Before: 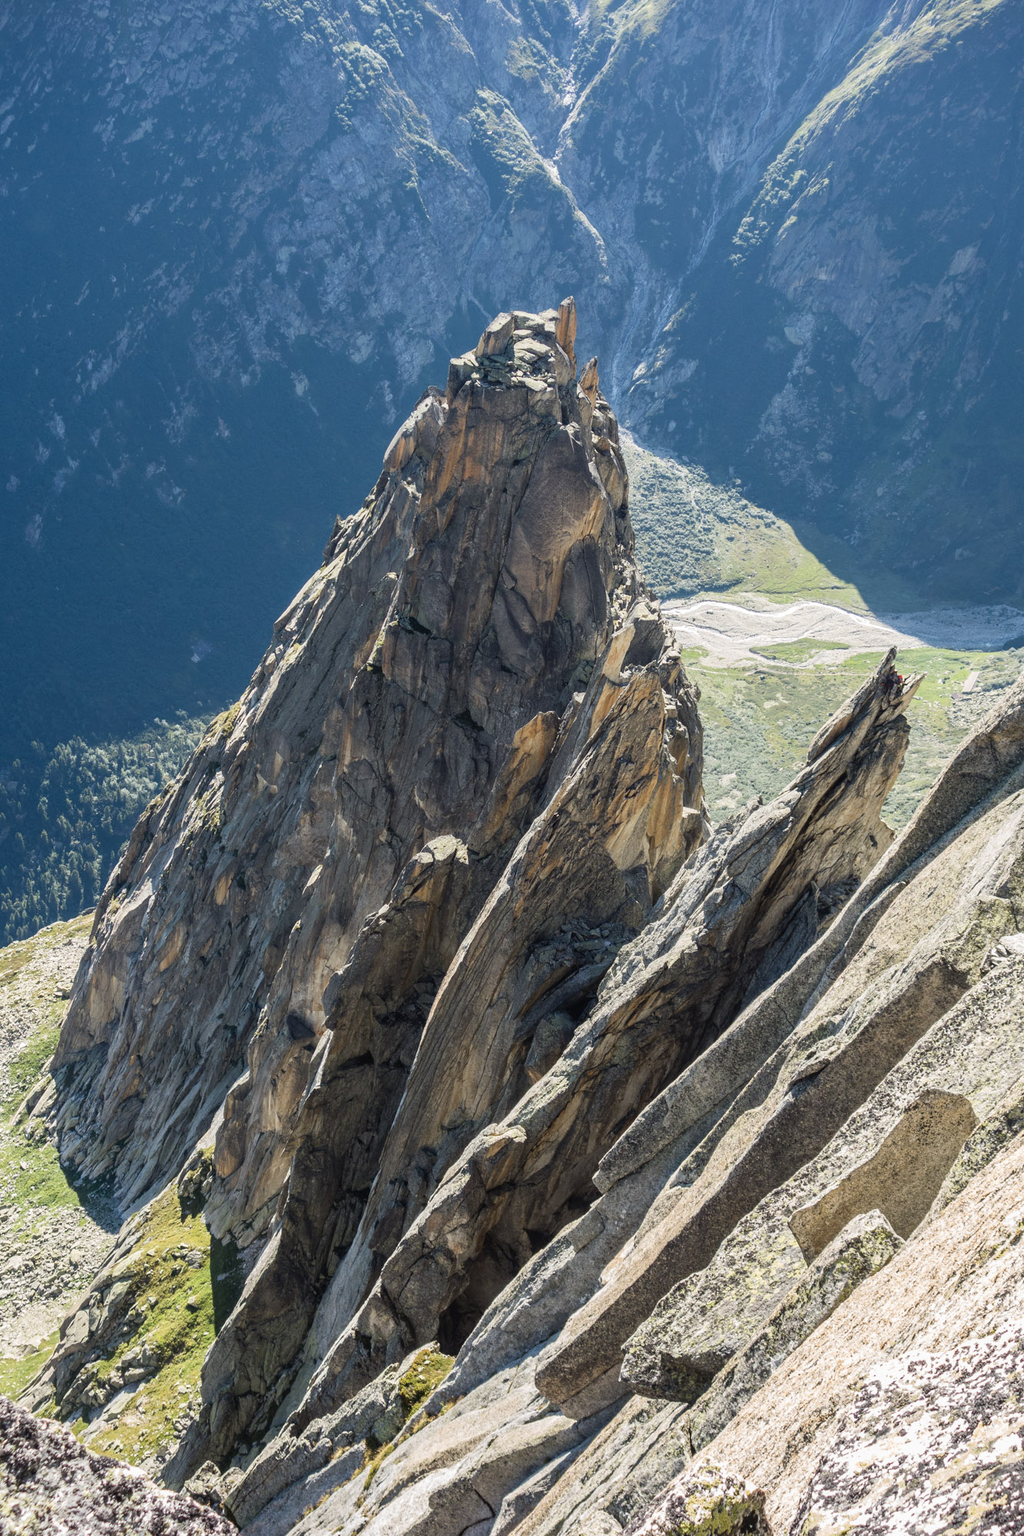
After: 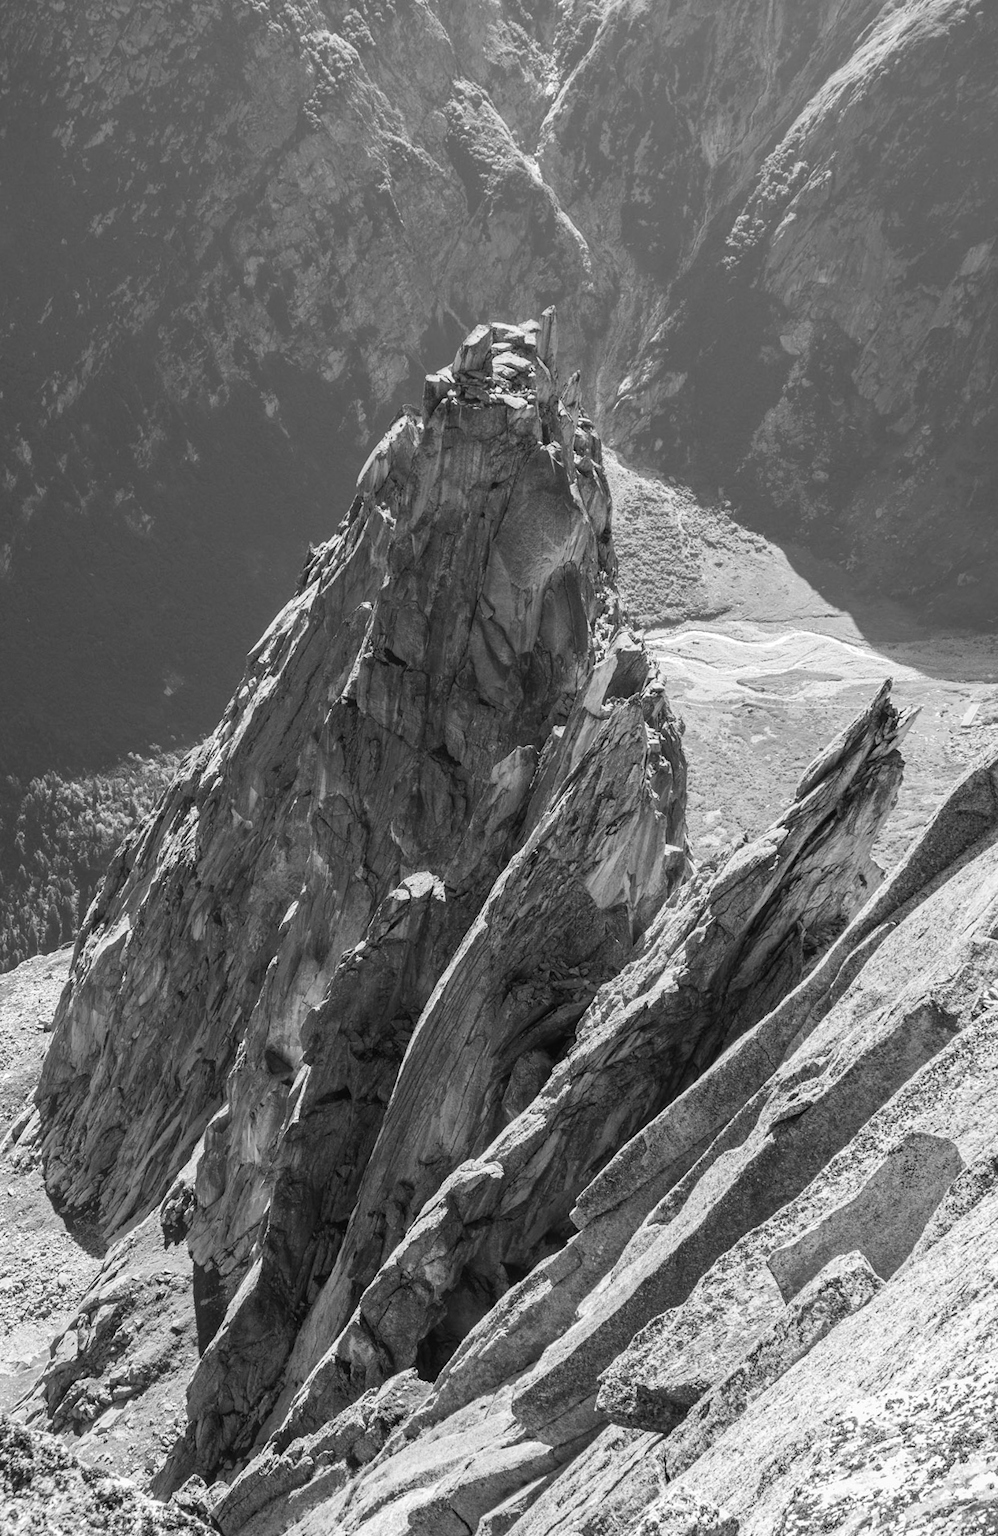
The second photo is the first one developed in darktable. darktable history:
rotate and perspective: rotation 0.074°, lens shift (vertical) 0.096, lens shift (horizontal) -0.041, crop left 0.043, crop right 0.952, crop top 0.024, crop bottom 0.979
monochrome: on, module defaults
